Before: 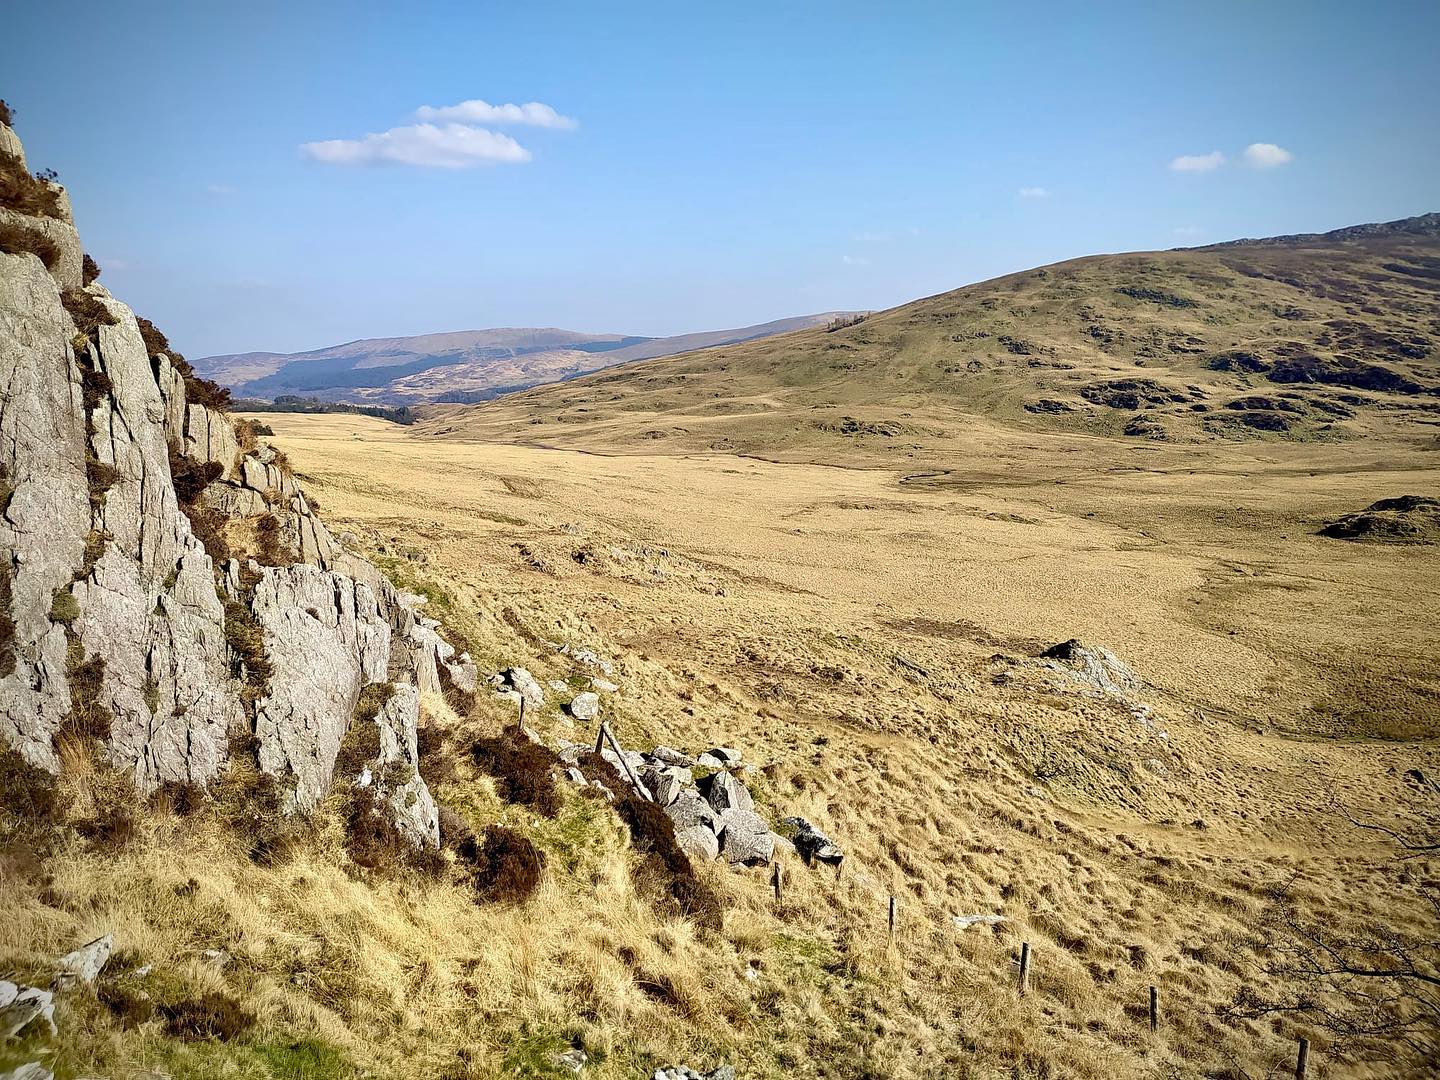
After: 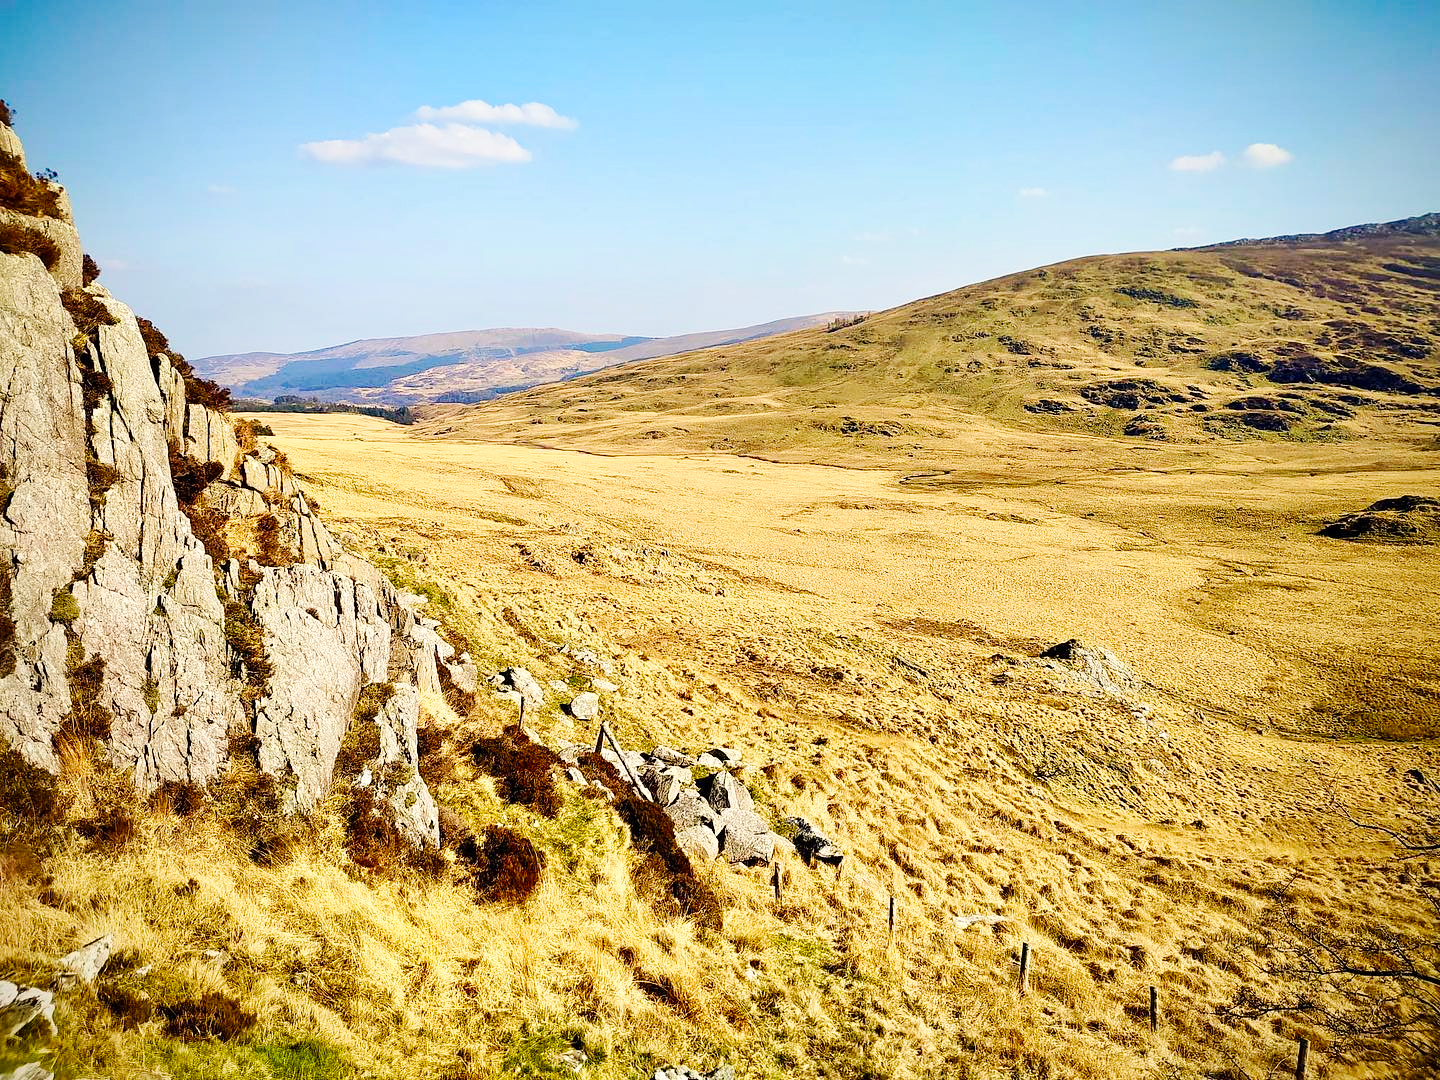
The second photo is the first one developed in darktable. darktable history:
color correction: saturation 1.34
white balance: red 1.045, blue 0.932
base curve: curves: ch0 [(0, 0) (0.032, 0.025) (0.121, 0.166) (0.206, 0.329) (0.605, 0.79) (1, 1)], preserve colors none
